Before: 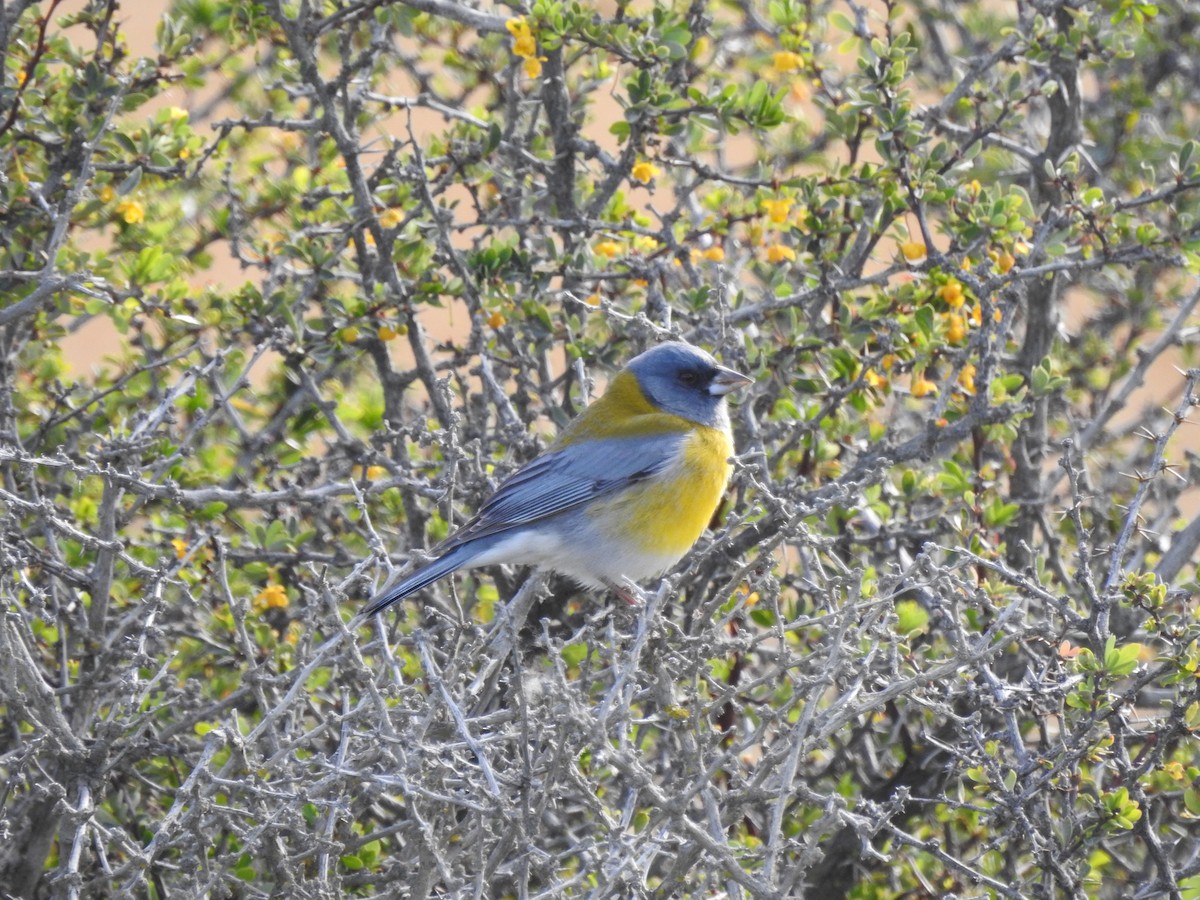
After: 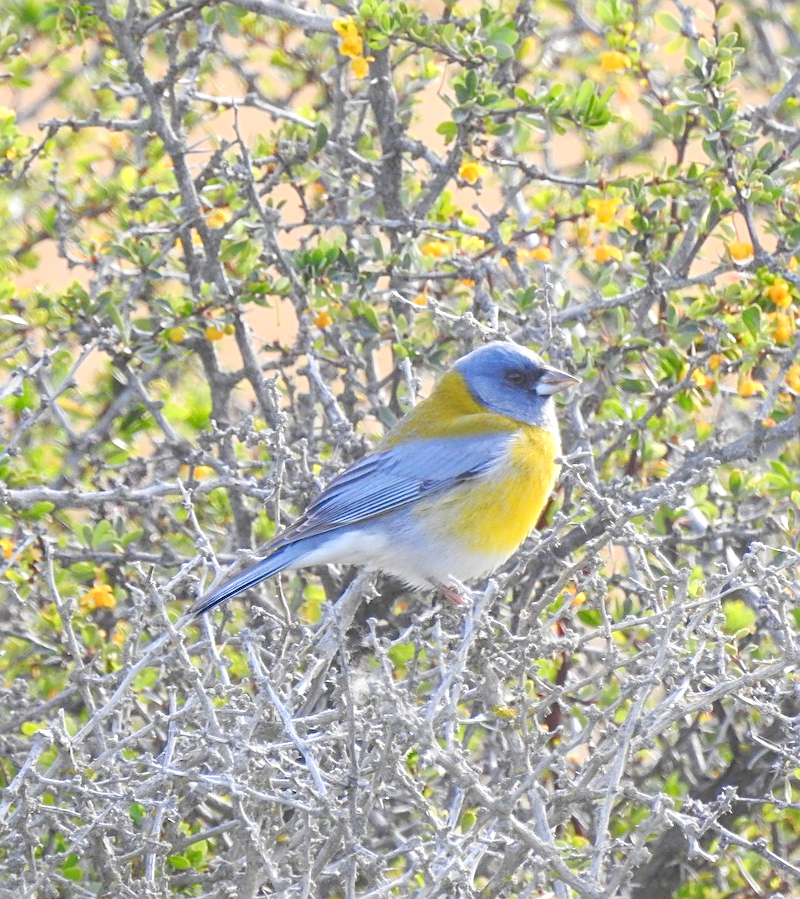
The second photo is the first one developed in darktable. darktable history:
crop and rotate: left 14.421%, right 18.877%
sharpen: on, module defaults
exposure: black level correction -0.001, exposure 0.08 EV, compensate highlight preservation false
levels: levels [0, 0.397, 0.955]
